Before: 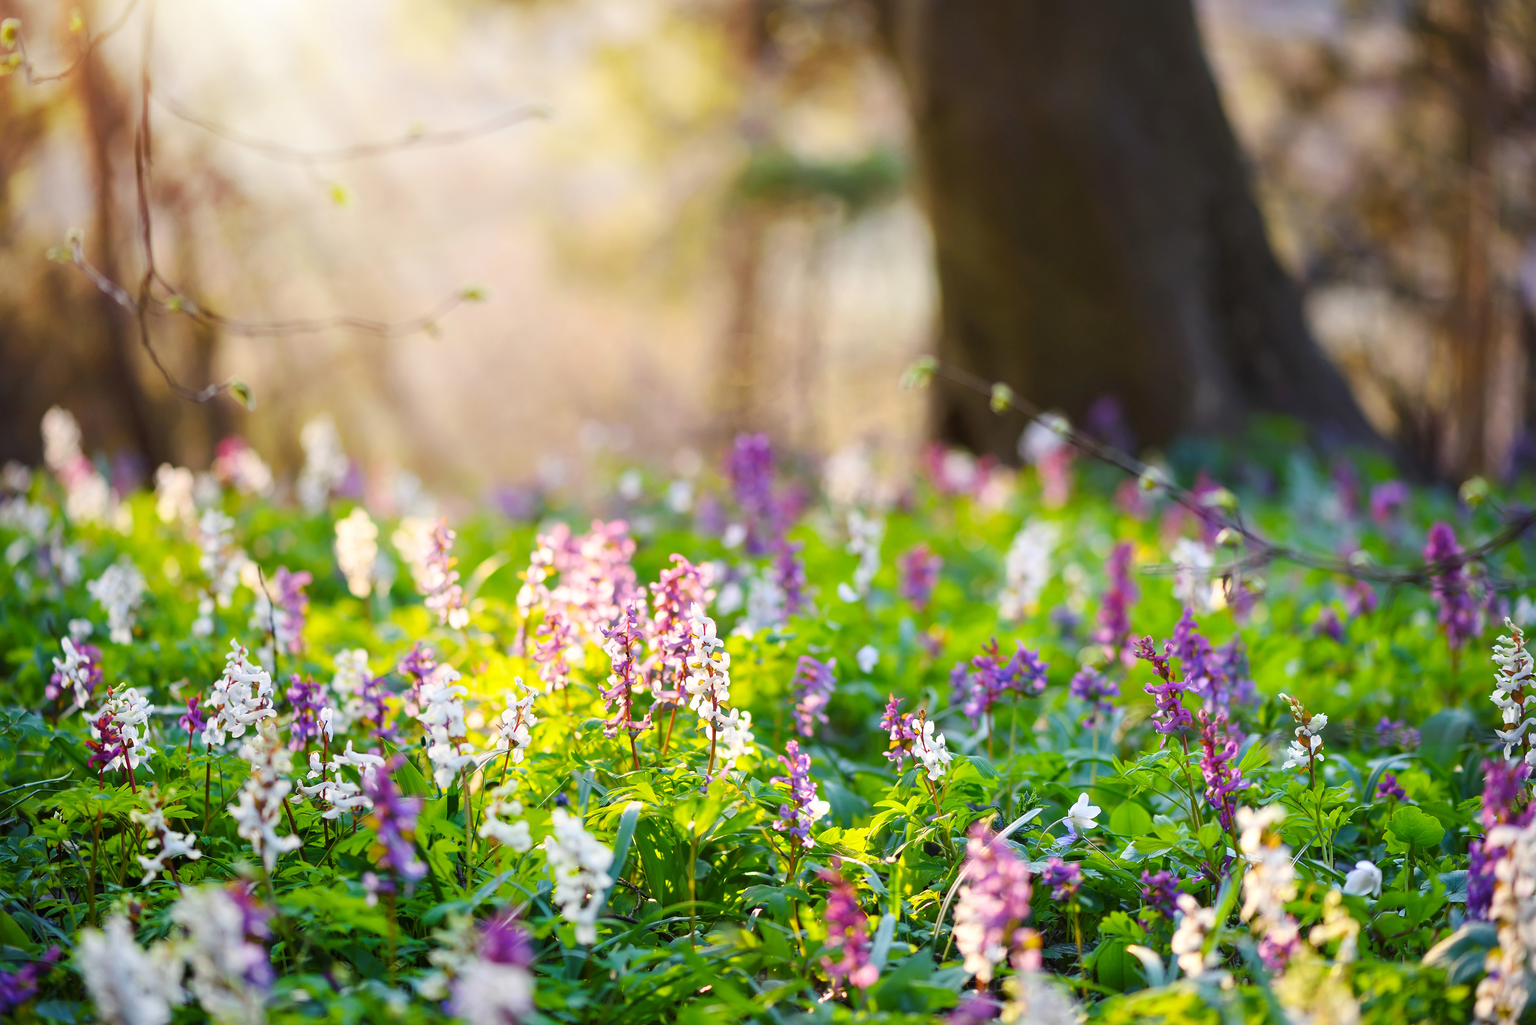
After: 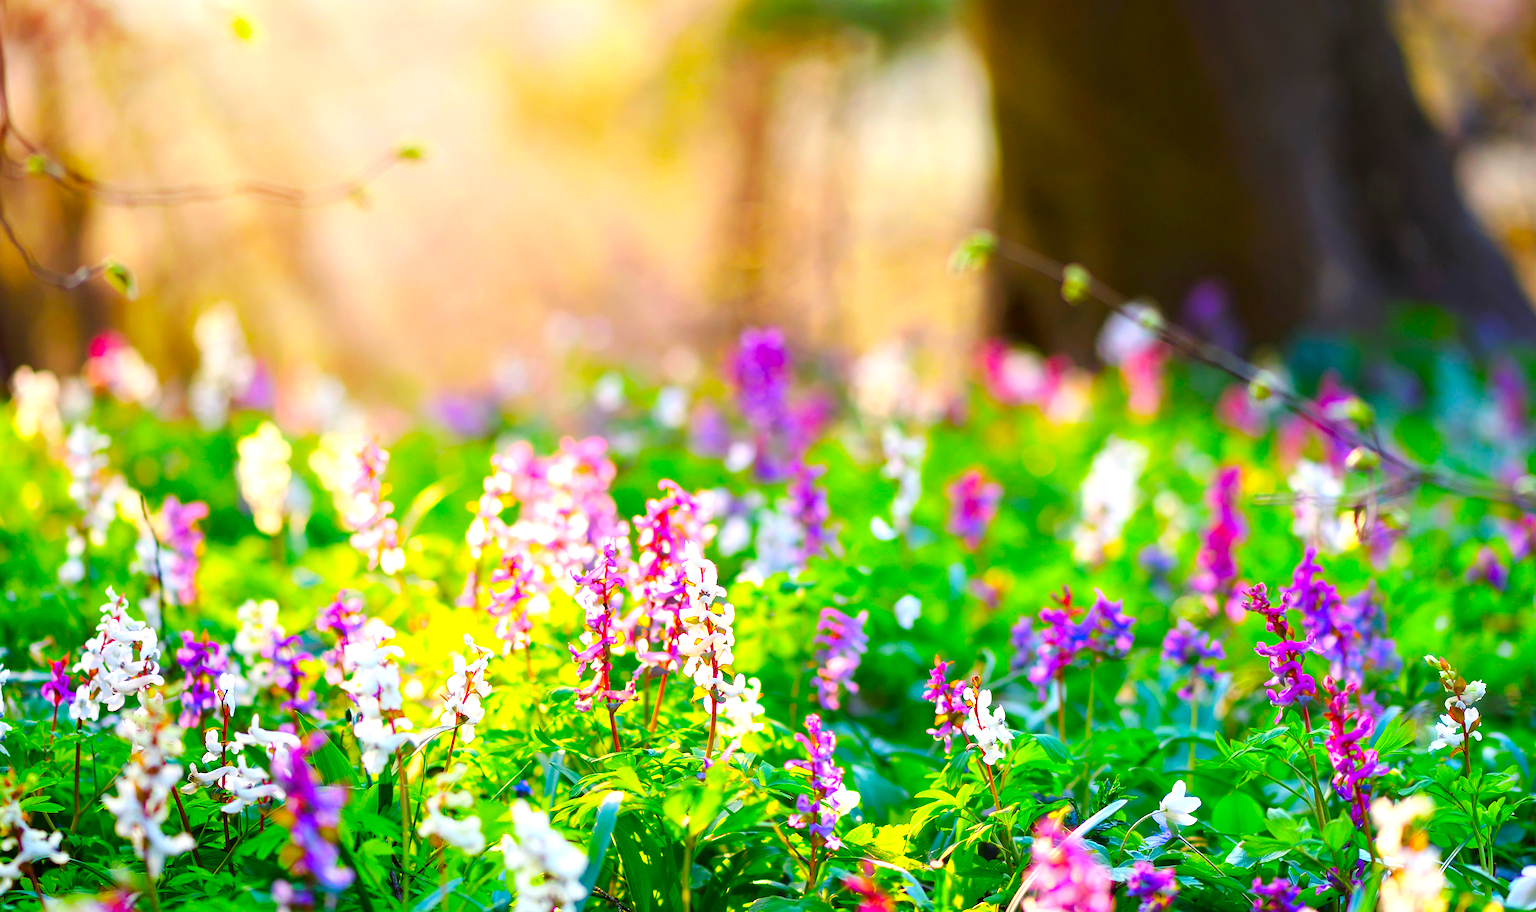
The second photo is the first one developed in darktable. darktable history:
tone equalizer: -8 EV -0.413 EV, -7 EV -0.417 EV, -6 EV -0.366 EV, -5 EV -0.261 EV, -3 EV 0.213 EV, -2 EV 0.309 EV, -1 EV 0.375 EV, +0 EV 0.394 EV
exposure: compensate exposure bias true, compensate highlight preservation false
crop: left 9.562%, top 16.891%, right 10.937%, bottom 12.372%
color correction: highlights b* -0.04, saturation 1.82
